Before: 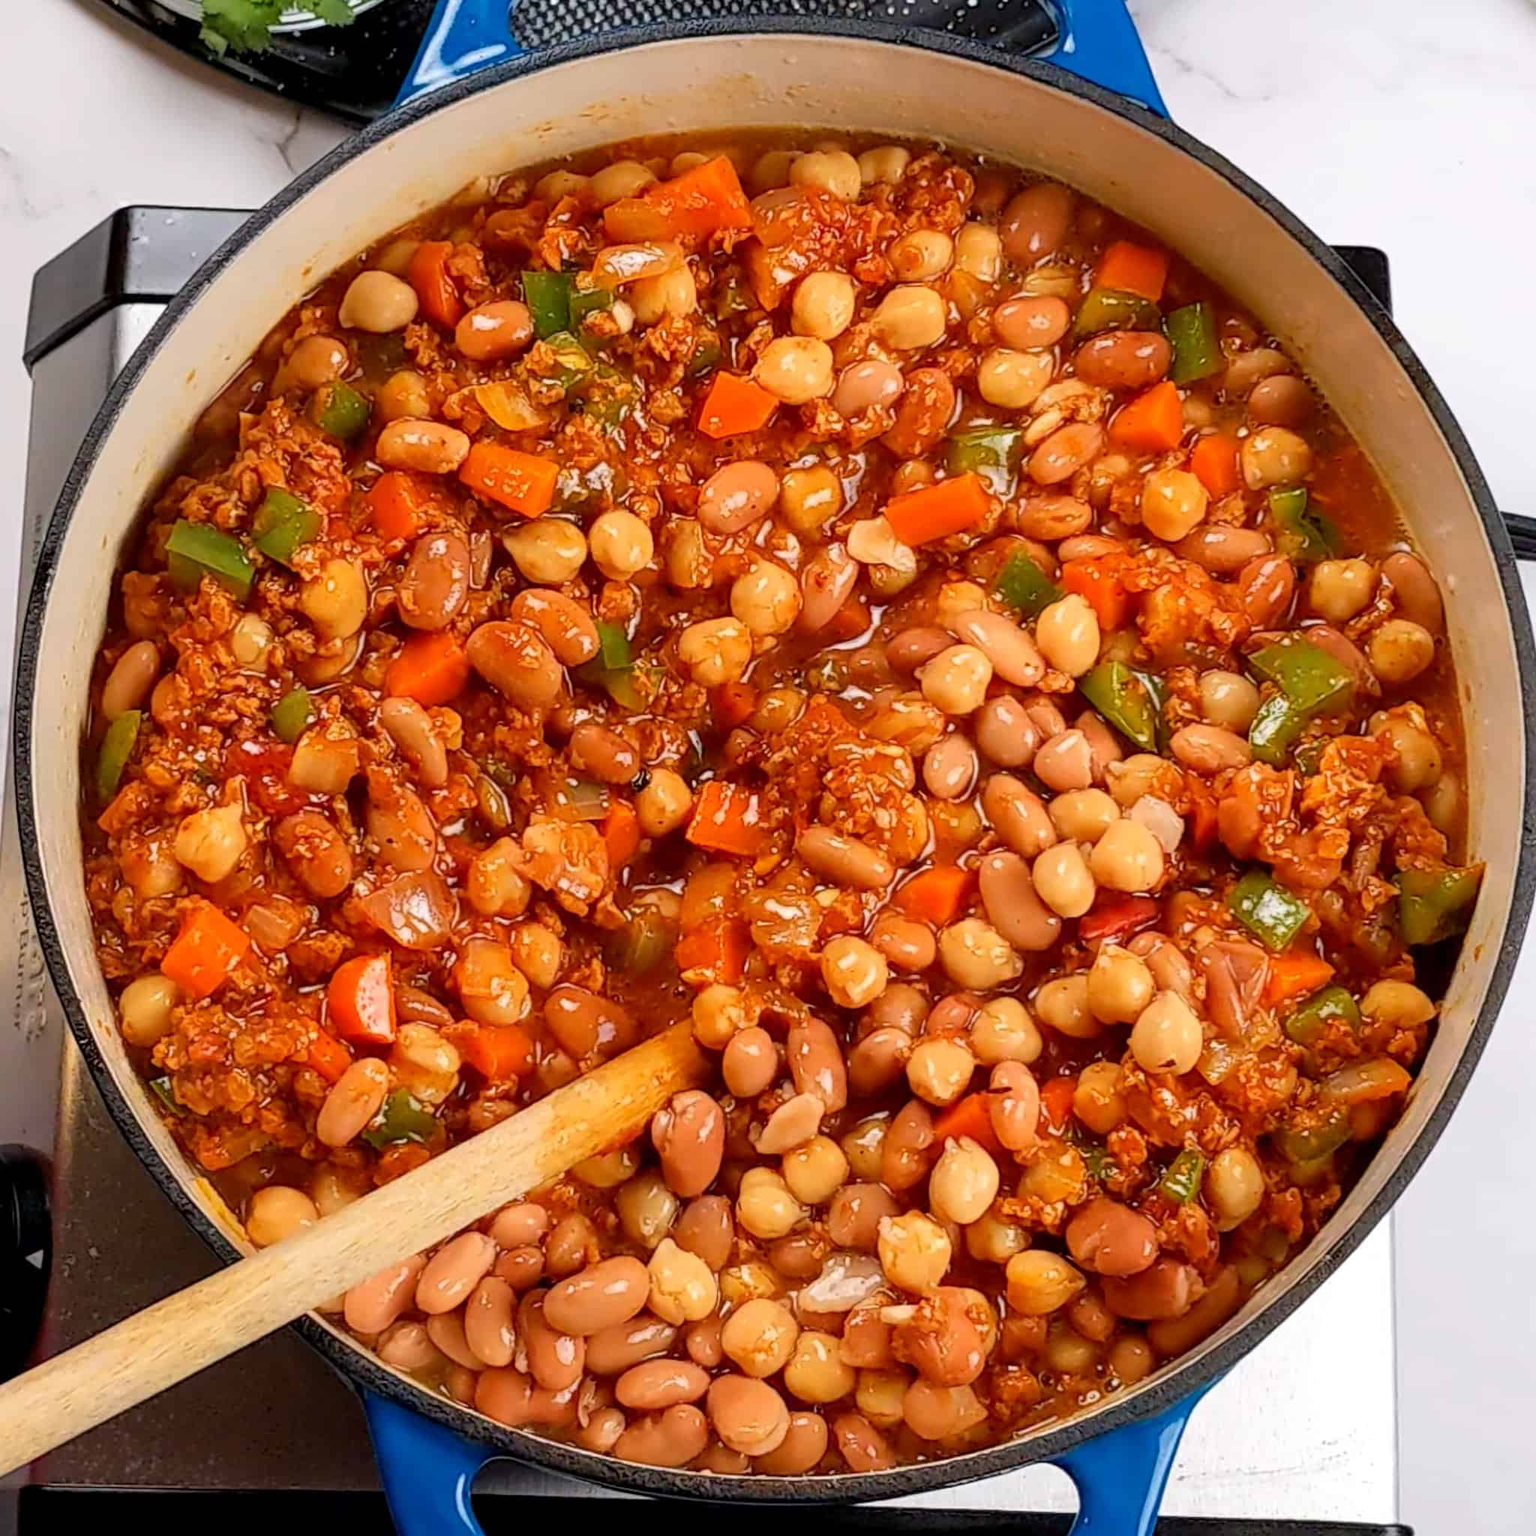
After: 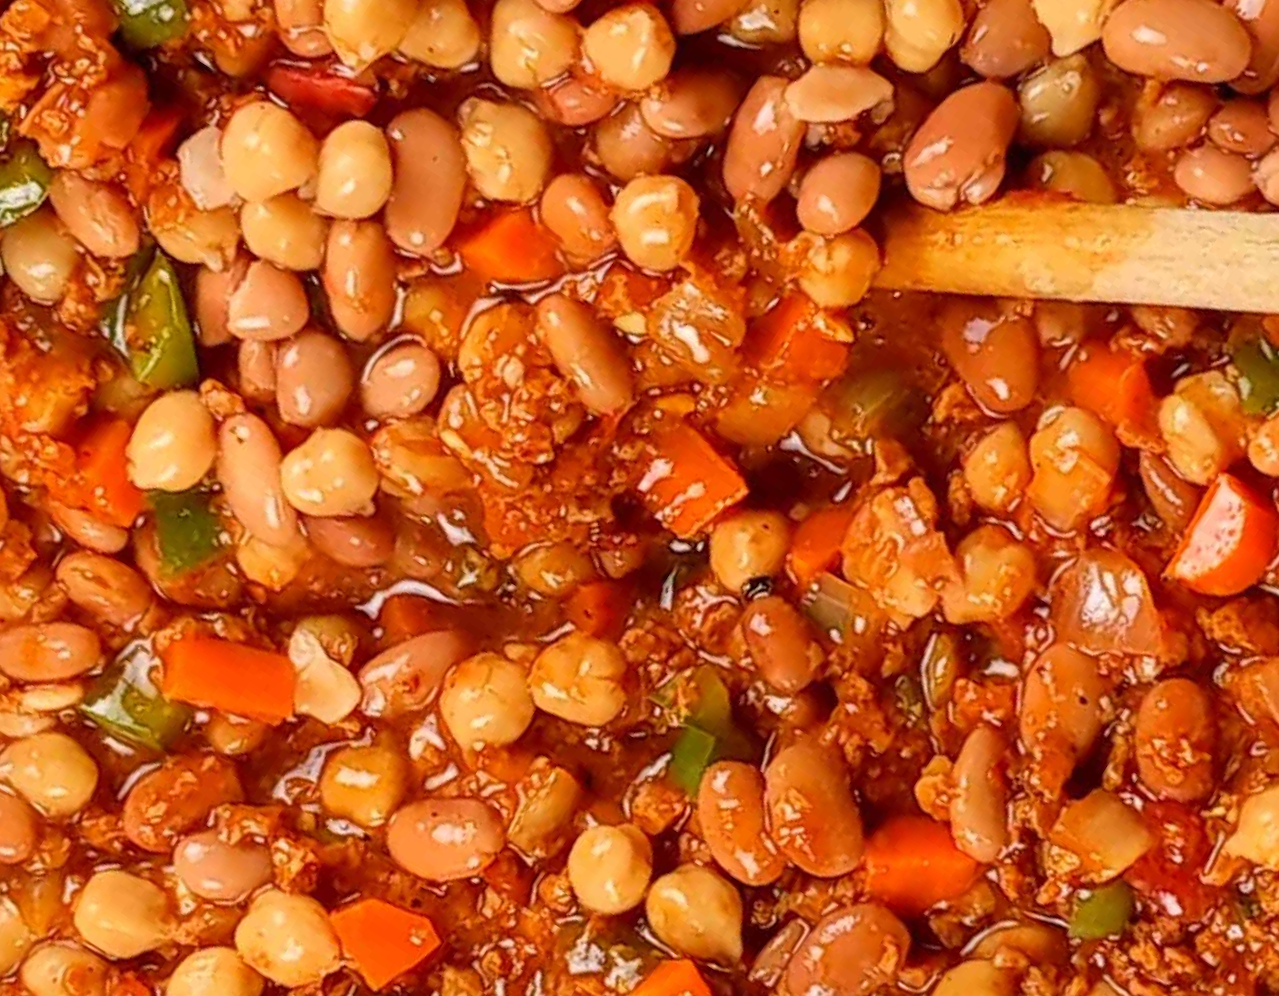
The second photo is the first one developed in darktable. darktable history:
crop and rotate: angle 147.39°, left 9.16%, top 15.596%, right 4.551%, bottom 17.176%
